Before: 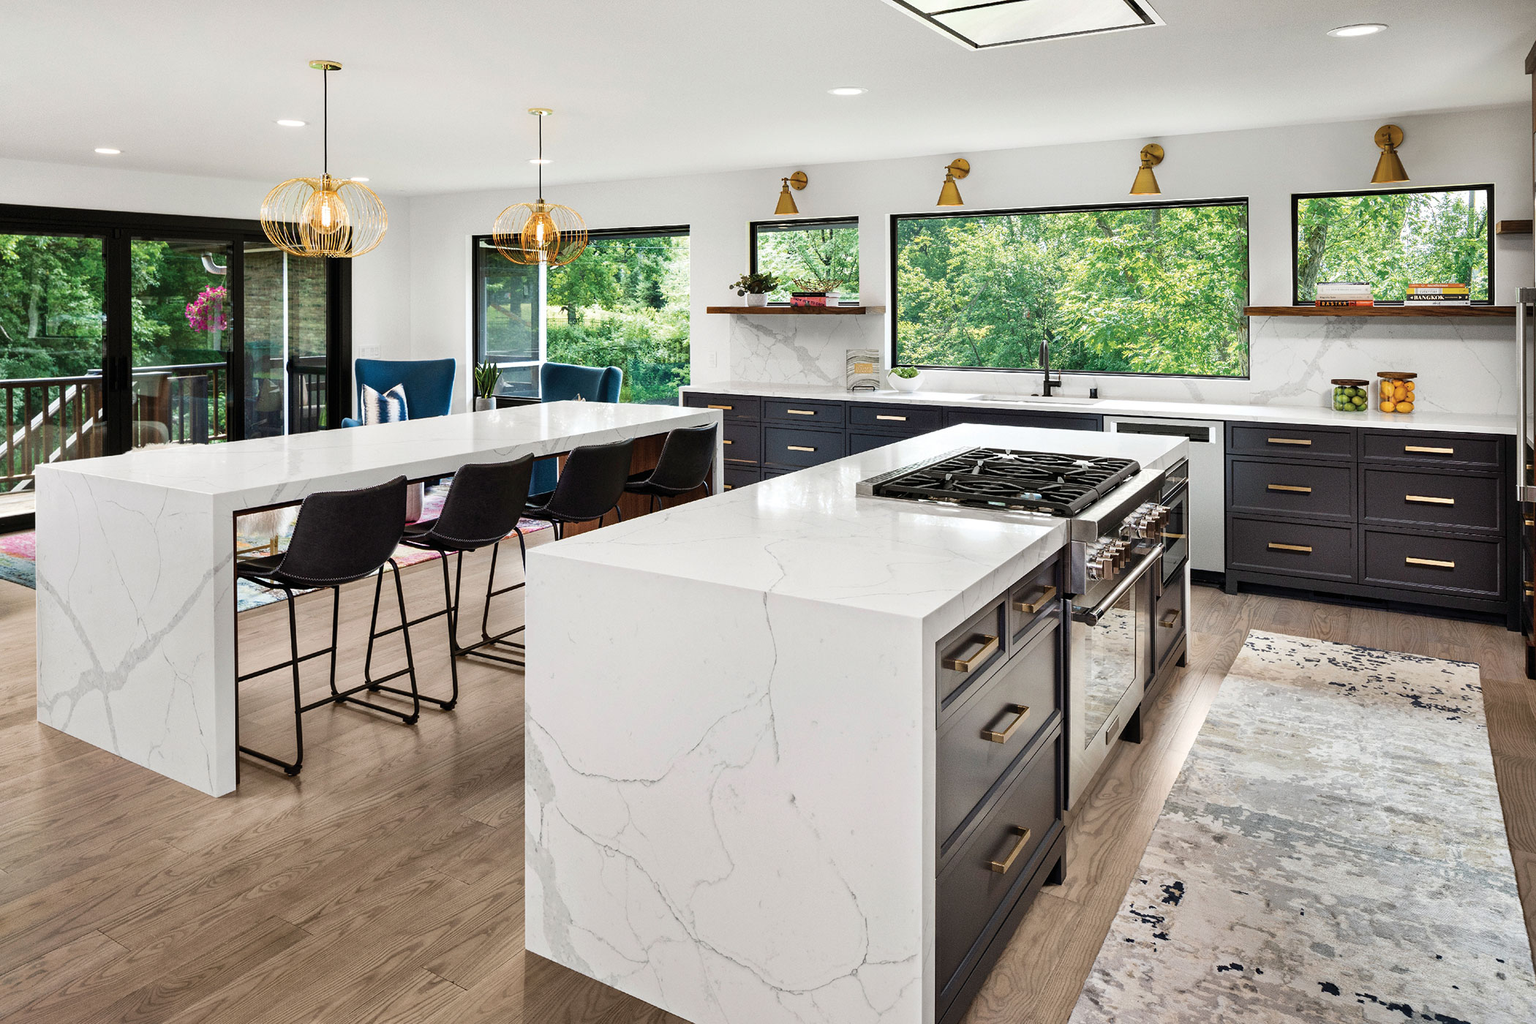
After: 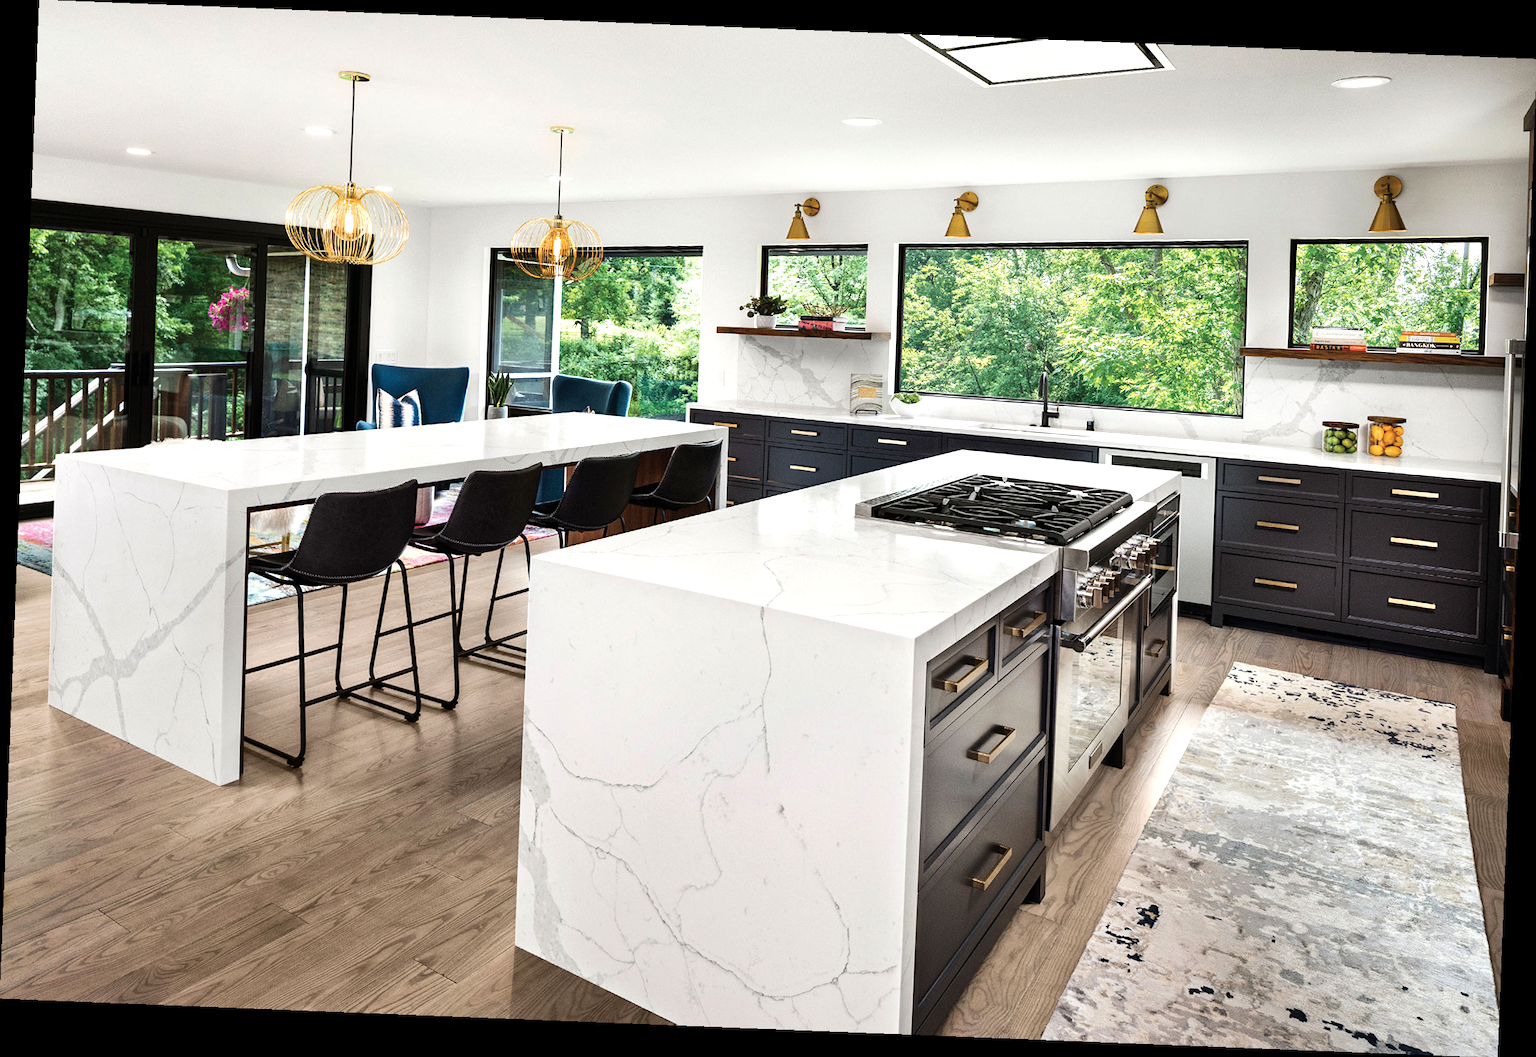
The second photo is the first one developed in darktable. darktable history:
rotate and perspective: rotation 2.27°, automatic cropping off
tone equalizer: -8 EV -0.417 EV, -7 EV -0.389 EV, -6 EV -0.333 EV, -5 EV -0.222 EV, -3 EV 0.222 EV, -2 EV 0.333 EV, -1 EV 0.389 EV, +0 EV 0.417 EV, edges refinement/feathering 500, mask exposure compensation -1.57 EV, preserve details no
levels: mode automatic, black 0.023%, white 99.97%, levels [0.062, 0.494, 0.925]
